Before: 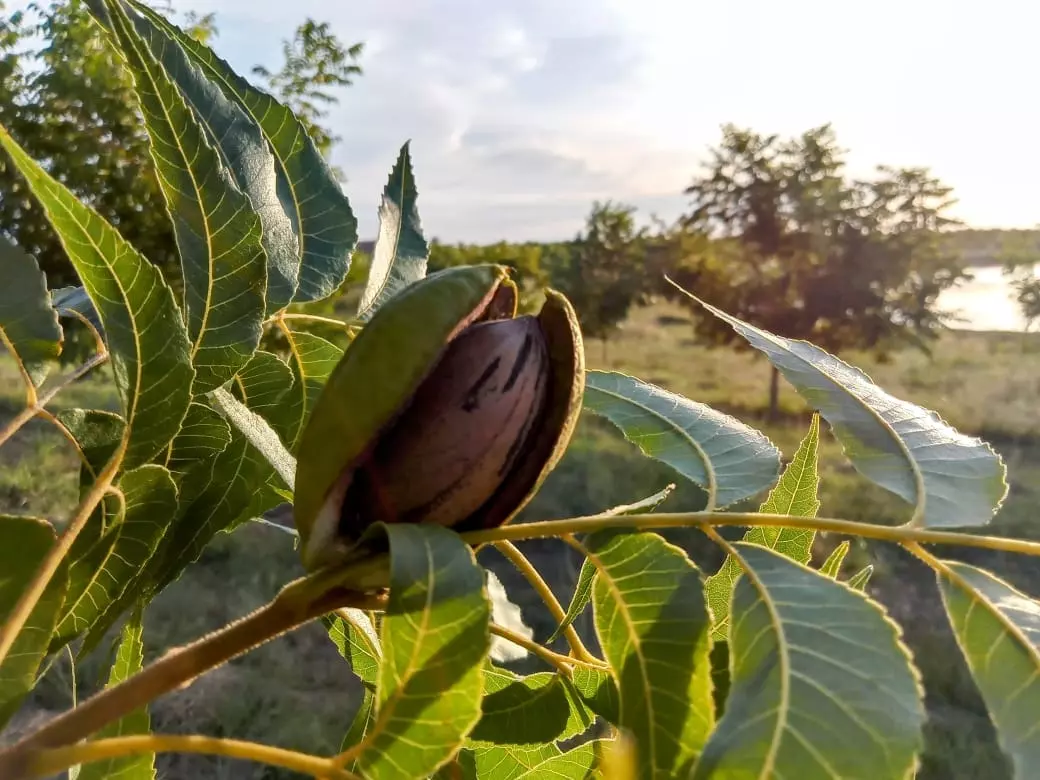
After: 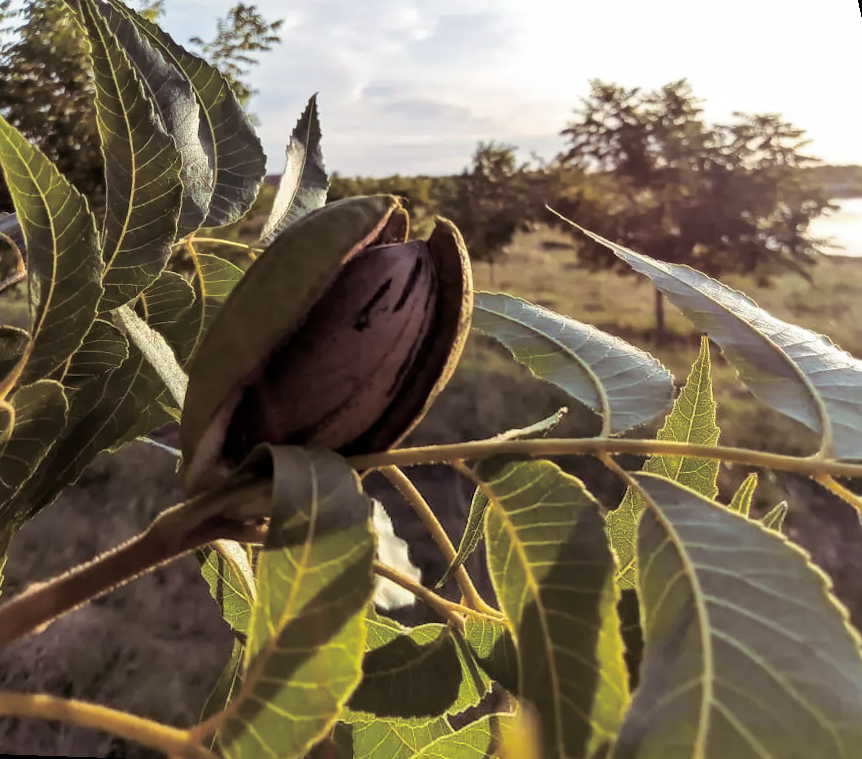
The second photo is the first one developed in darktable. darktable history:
split-toning: shadows › saturation 0.24, highlights › hue 54°, highlights › saturation 0.24
rotate and perspective: rotation 0.72°, lens shift (vertical) -0.352, lens shift (horizontal) -0.051, crop left 0.152, crop right 0.859, crop top 0.019, crop bottom 0.964
haze removal: strength 0.29, distance 0.25, compatibility mode true, adaptive false
